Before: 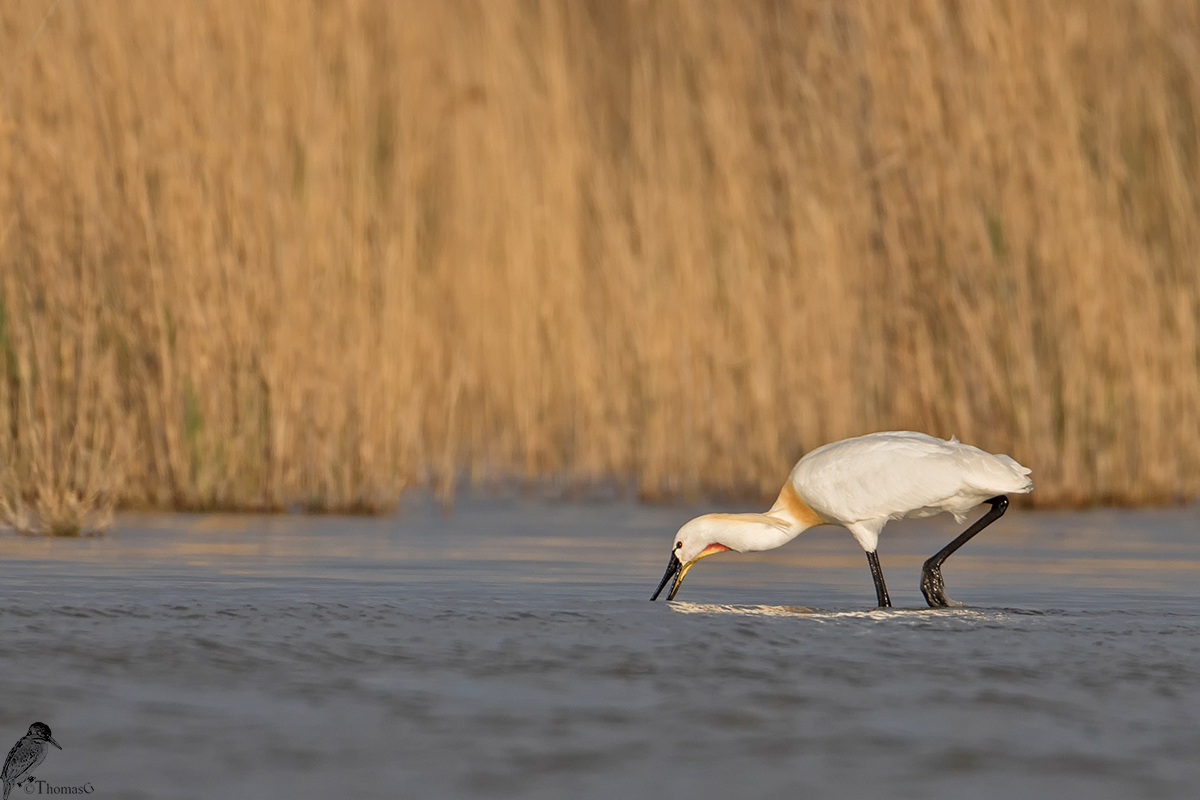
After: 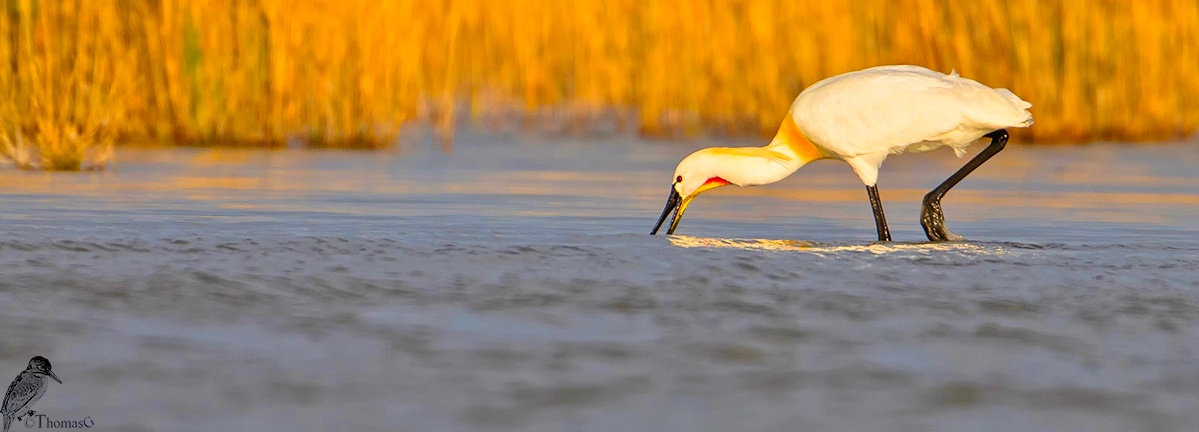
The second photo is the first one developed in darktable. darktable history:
color balance rgb: perceptual saturation grading › global saturation 30.186%, global vibrance 15.05%
contrast brightness saturation: contrast 0.199, brightness 0.191, saturation 0.781
tone equalizer: -8 EV -0.541 EV
crop and rotate: top 45.882%, right 0.046%
